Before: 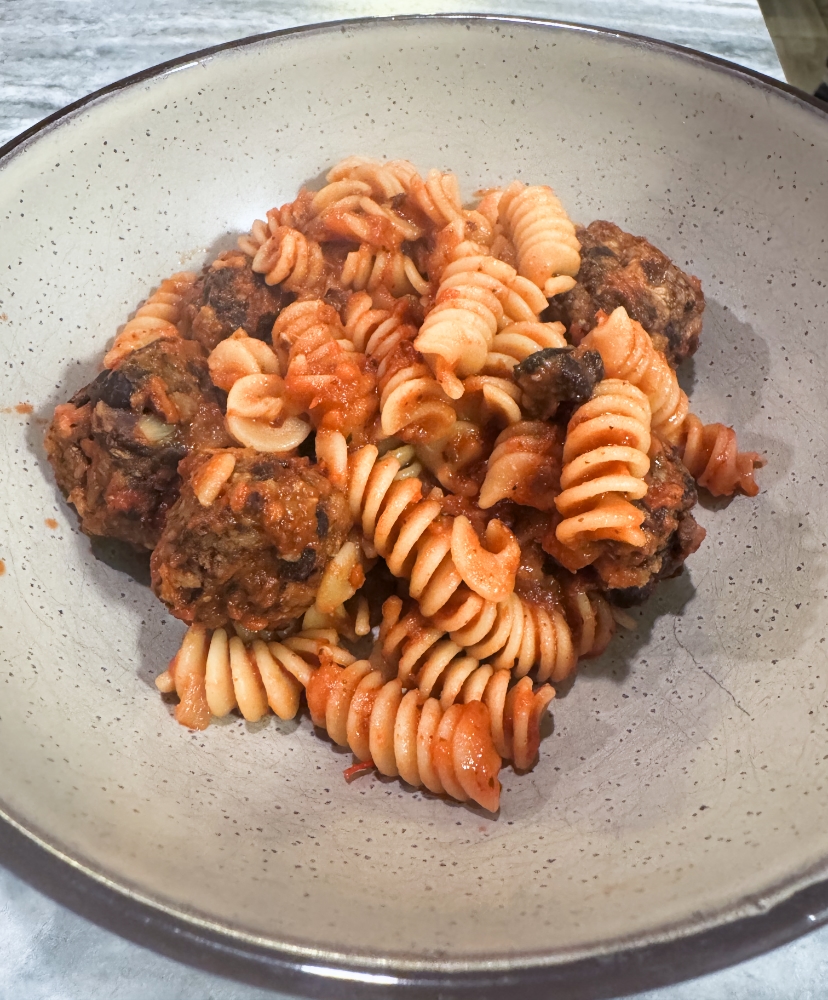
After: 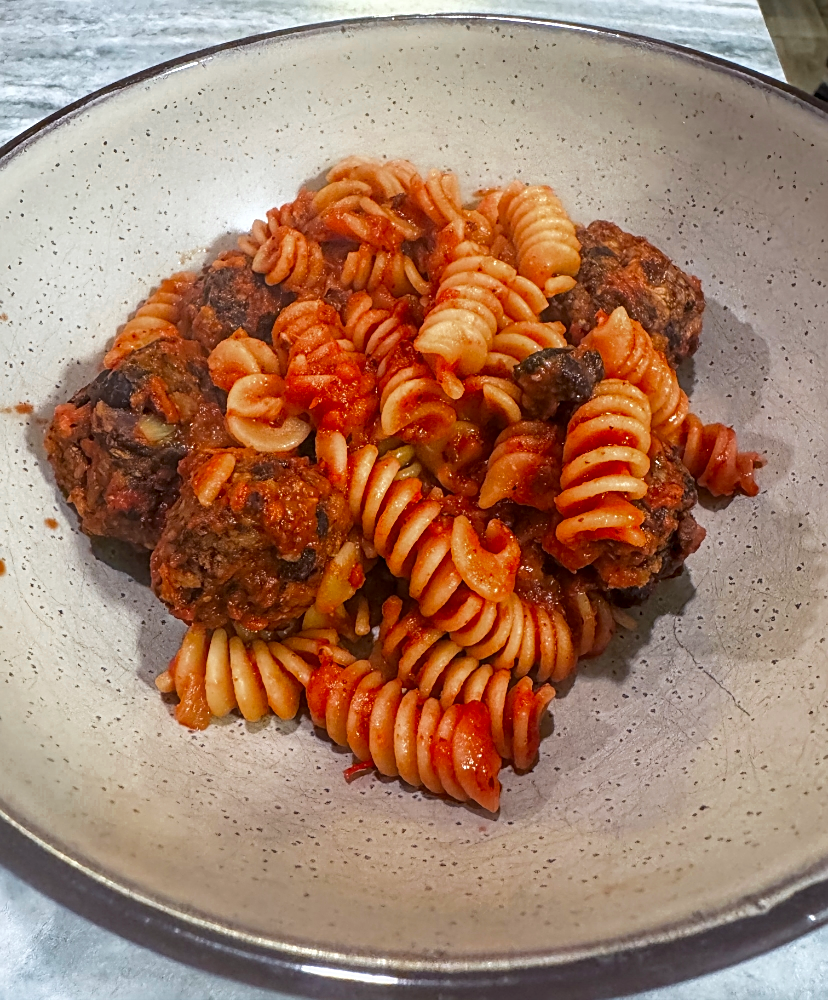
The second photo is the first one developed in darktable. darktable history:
sharpen: on, module defaults
local contrast: on, module defaults
color zones: curves: ch0 [(0.11, 0.396) (0.195, 0.36) (0.25, 0.5) (0.303, 0.412) (0.357, 0.544) (0.75, 0.5) (0.967, 0.328)]; ch1 [(0, 0.468) (0.112, 0.512) (0.202, 0.6) (0.25, 0.5) (0.307, 0.352) (0.357, 0.544) (0.75, 0.5) (0.963, 0.524)]
